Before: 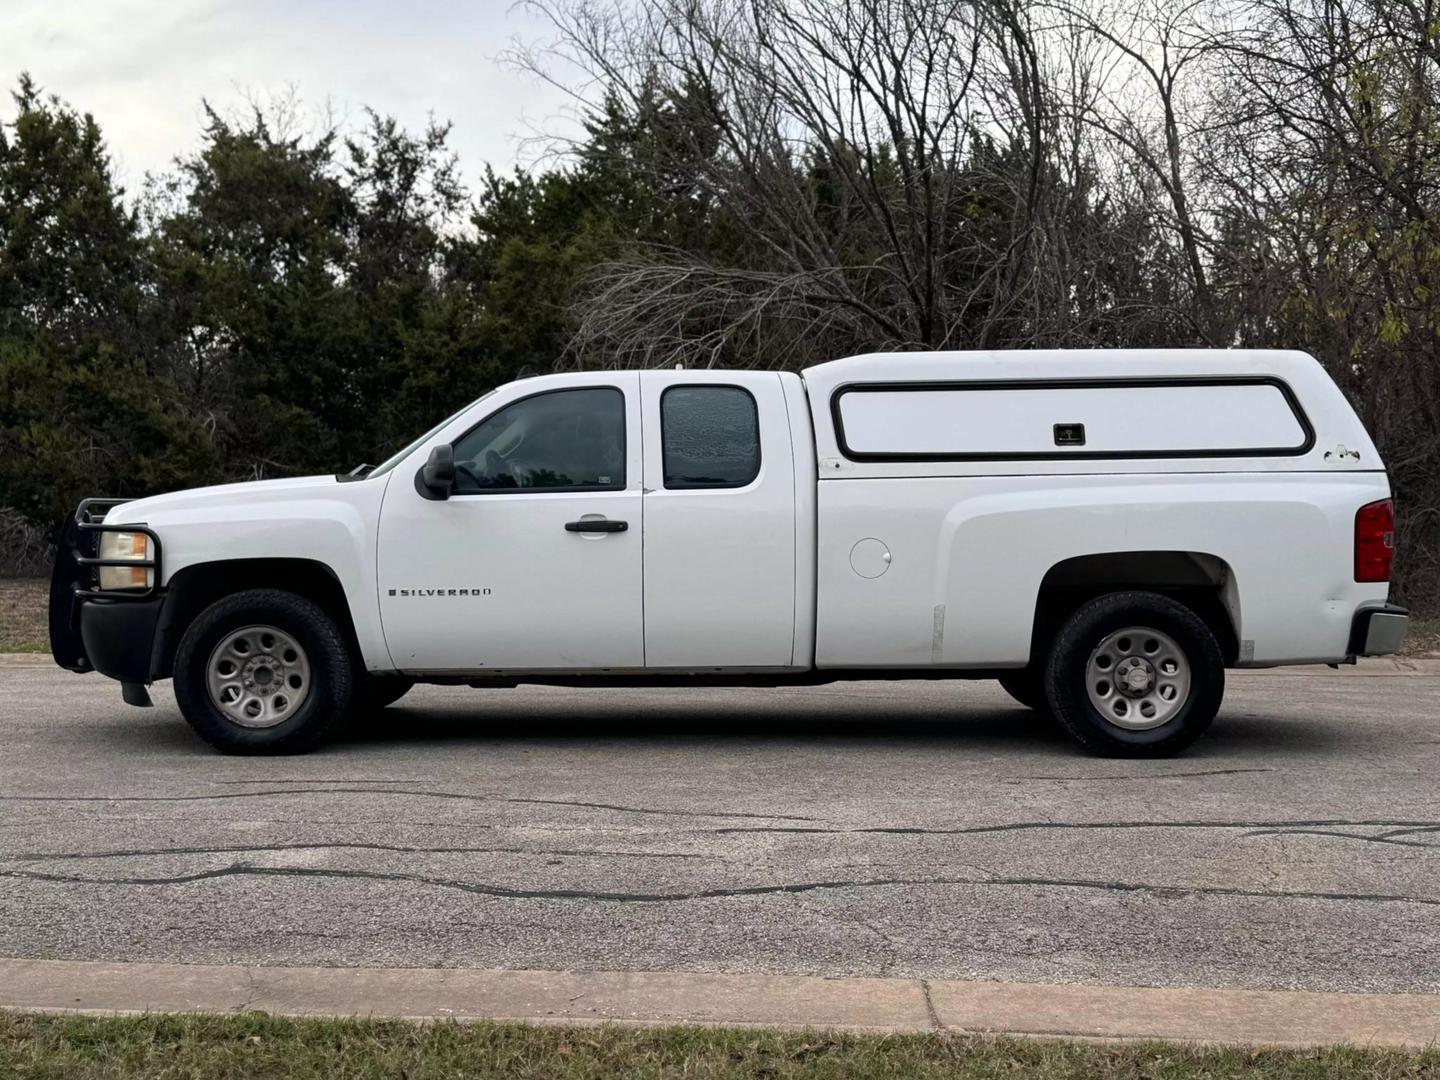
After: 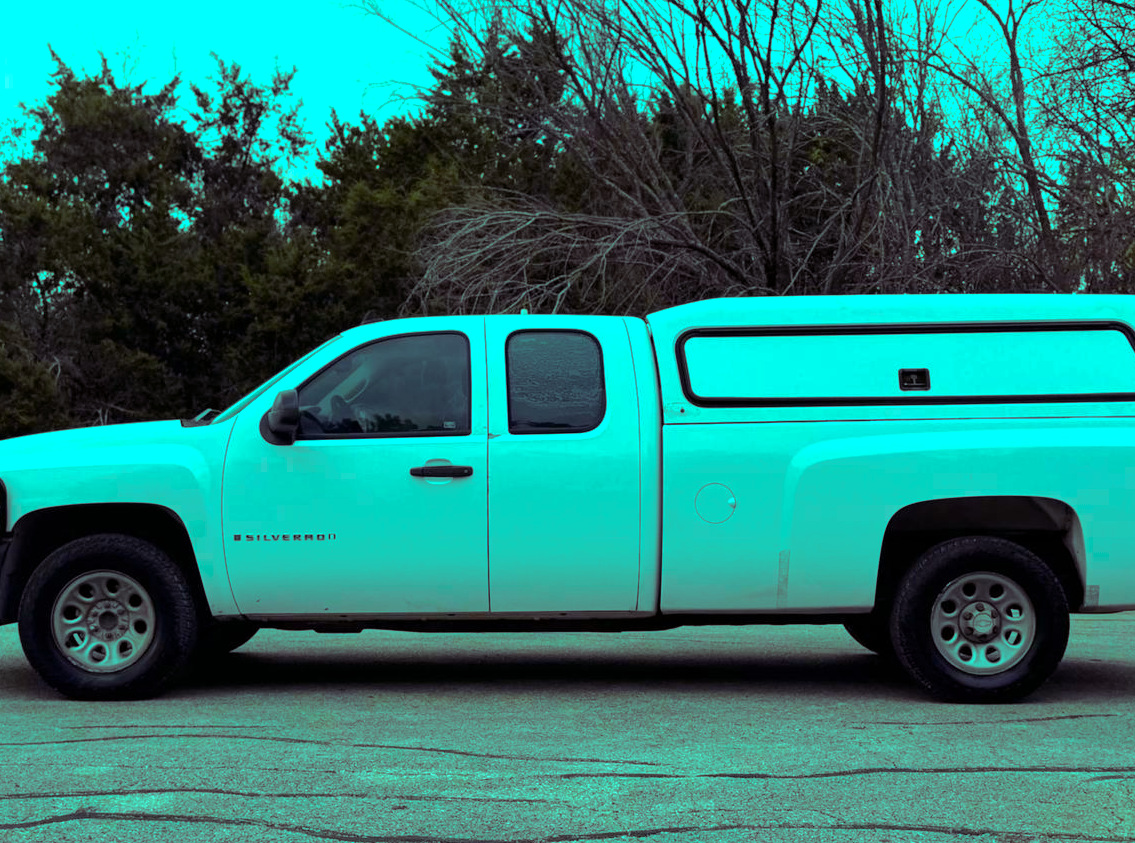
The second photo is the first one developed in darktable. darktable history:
color balance rgb: shadows lift › luminance 0.49%, shadows lift › chroma 6.83%, shadows lift › hue 300.29°, power › hue 208.98°, highlights gain › luminance 20.24%, highlights gain › chroma 13.17%, highlights gain › hue 173.85°, perceptual saturation grading › global saturation 18.05%
crop and rotate: left 10.77%, top 5.1%, right 10.41%, bottom 16.76%
rgb curve: curves: ch0 [(0, 0) (0.175, 0.154) (0.785, 0.663) (1, 1)]
